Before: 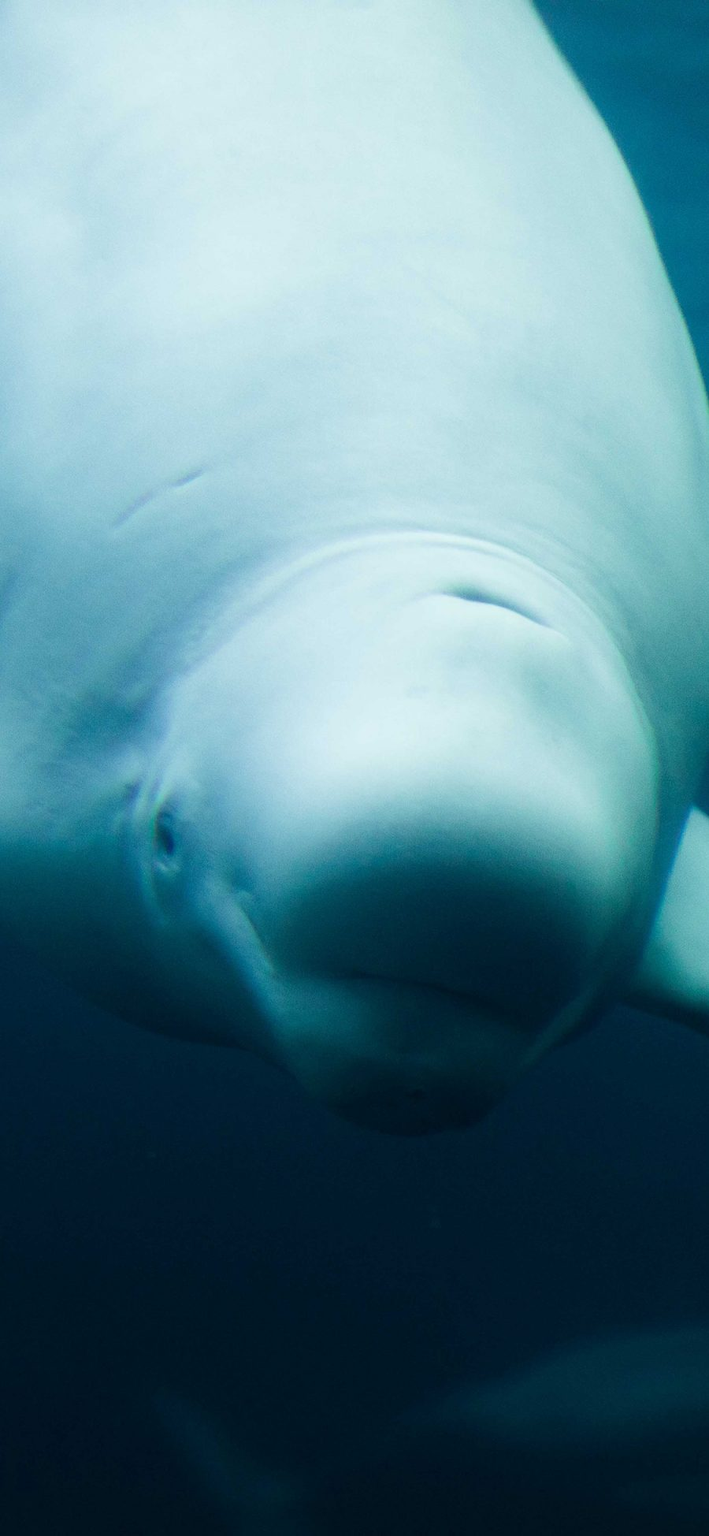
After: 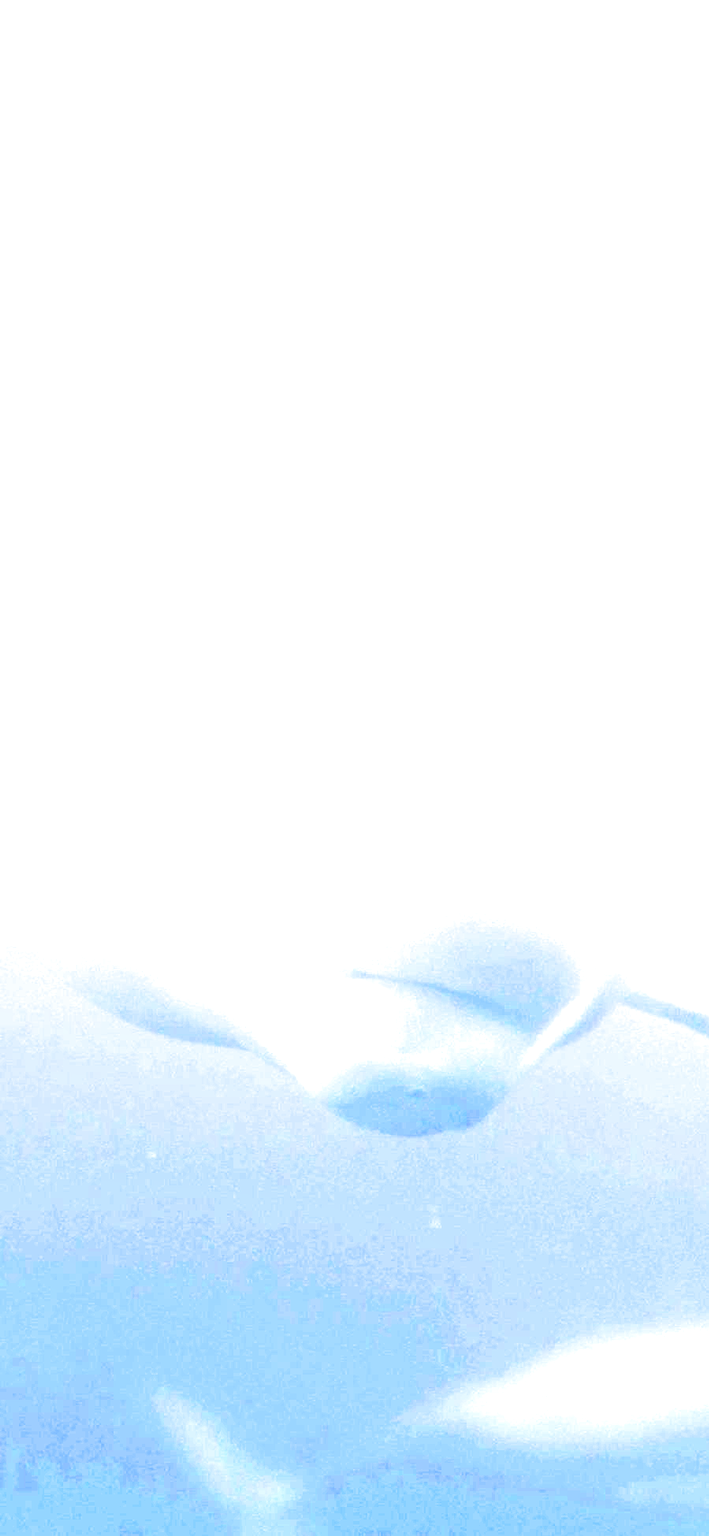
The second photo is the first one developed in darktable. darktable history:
local contrast: detail 130%
contrast brightness saturation: contrast 0.24, brightness -0.24, saturation 0.14
exposure: exposure 8 EV, compensate highlight preservation false
filmic rgb: black relative exposure -7.65 EV, white relative exposure 4.56 EV, hardness 3.61
